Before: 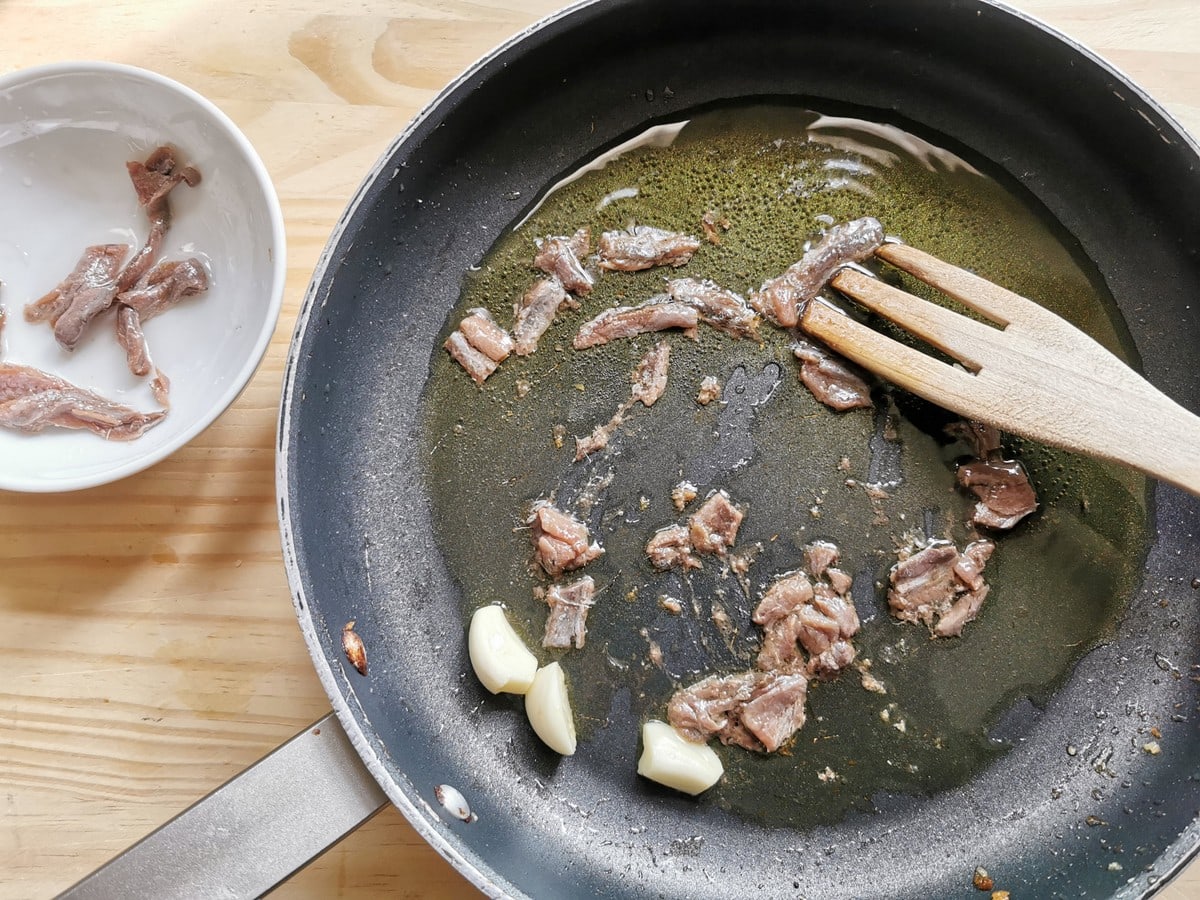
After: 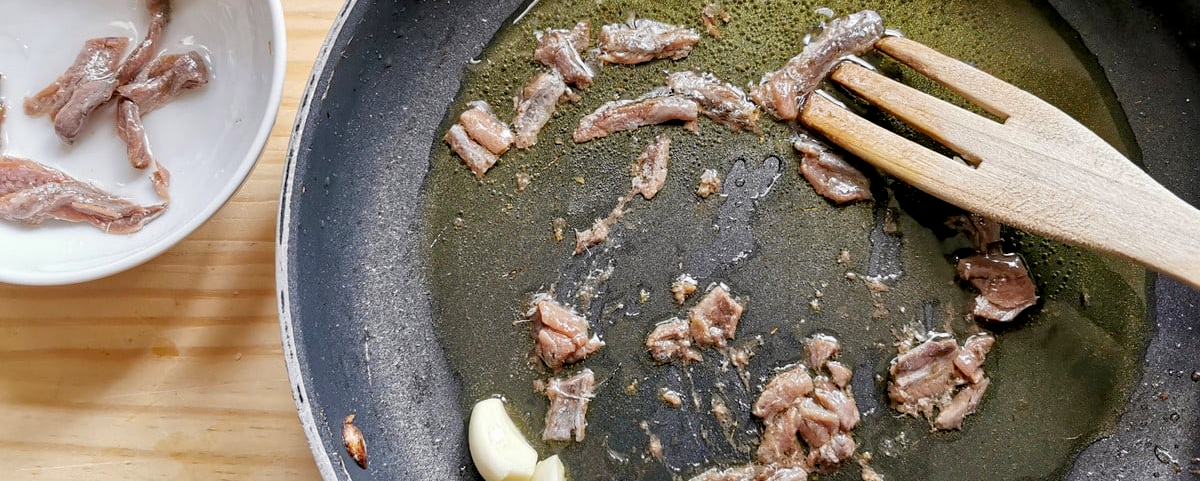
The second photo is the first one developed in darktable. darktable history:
crop and rotate: top 23.043%, bottom 23.437%
exposure: black level correction 0.007, compensate highlight preservation false
haze removal: adaptive false
